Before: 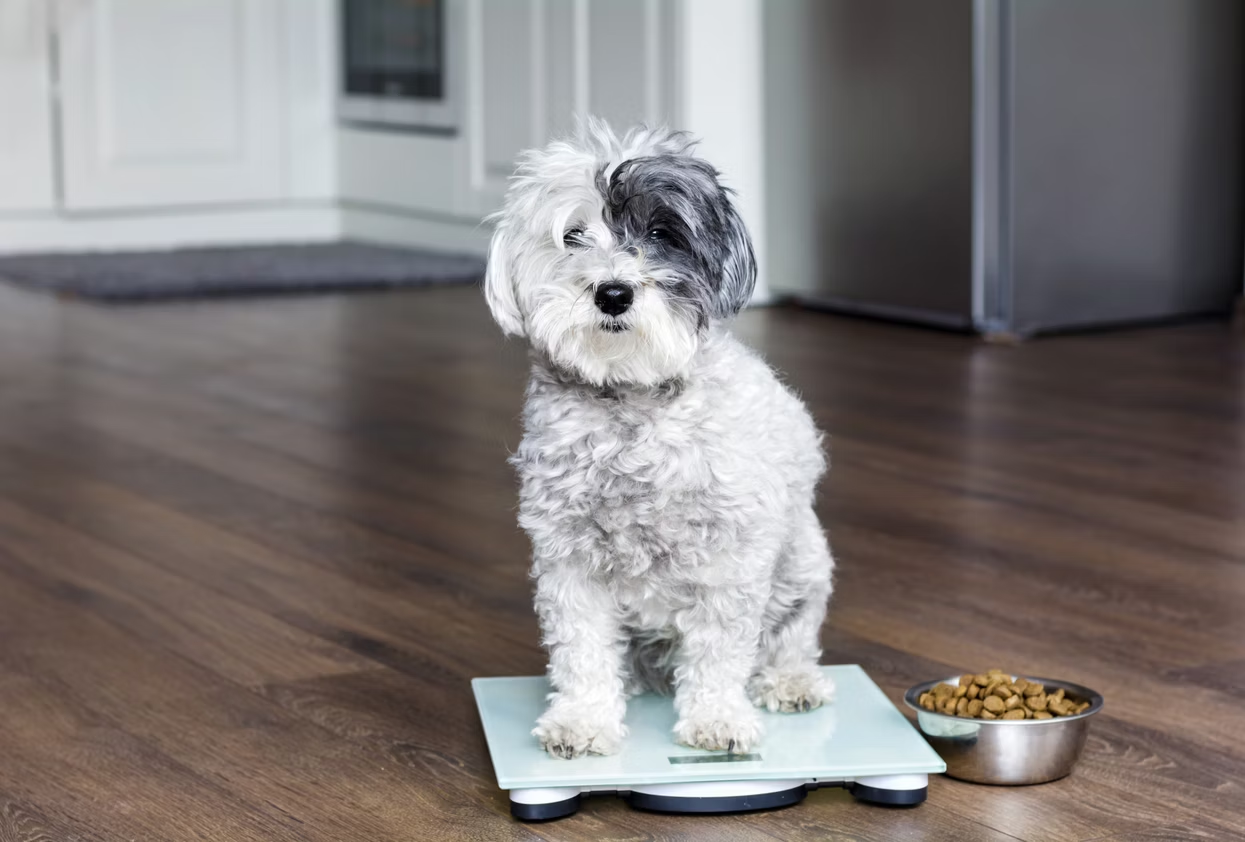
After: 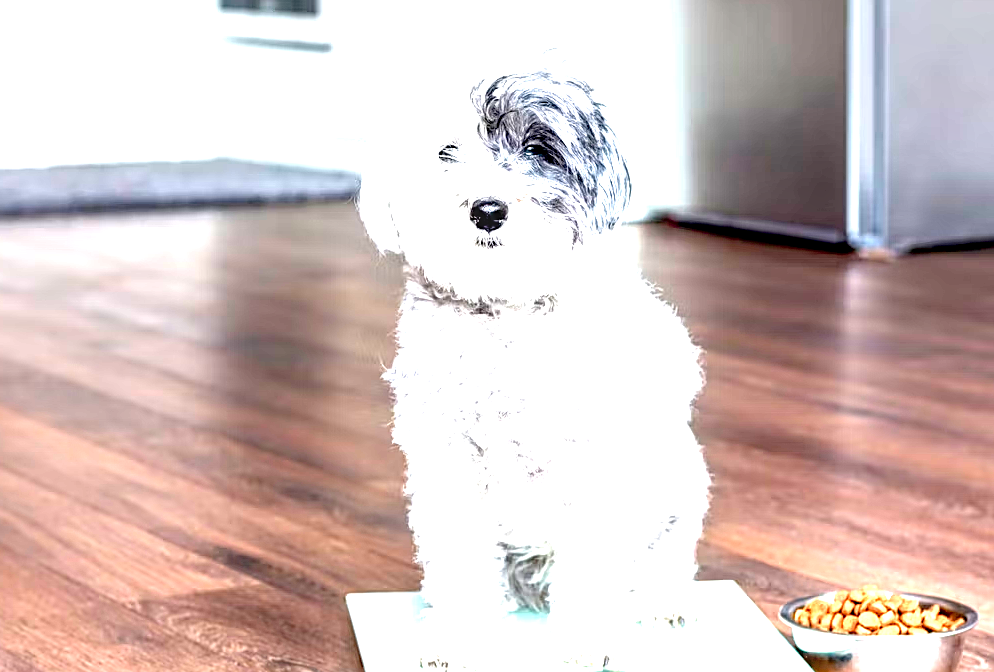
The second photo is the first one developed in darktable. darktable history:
local contrast: on, module defaults
sharpen: on, module defaults
color zones: curves: ch1 [(0.239, 0.552) (0.75, 0.5)]; ch2 [(0.25, 0.462) (0.749, 0.457)], mix 25.94%
exposure: black level correction 0.005, exposure 2.084 EV, compensate highlight preservation false
crop and rotate: left 10.071%, top 10.071%, right 10.02%, bottom 10.02%
